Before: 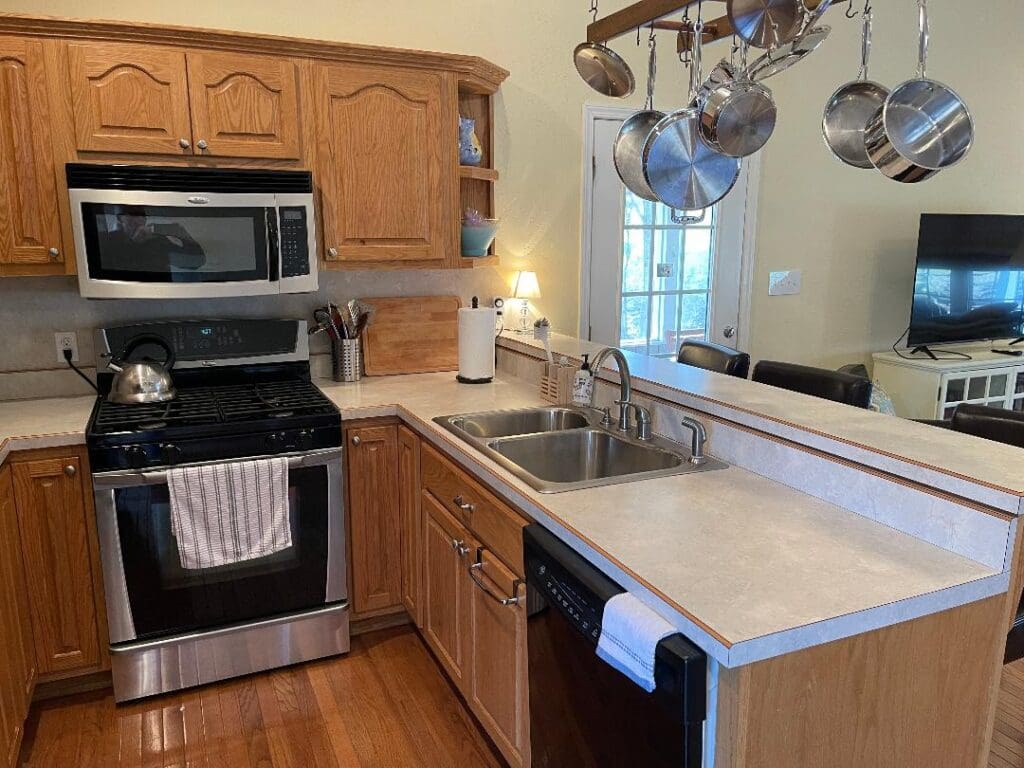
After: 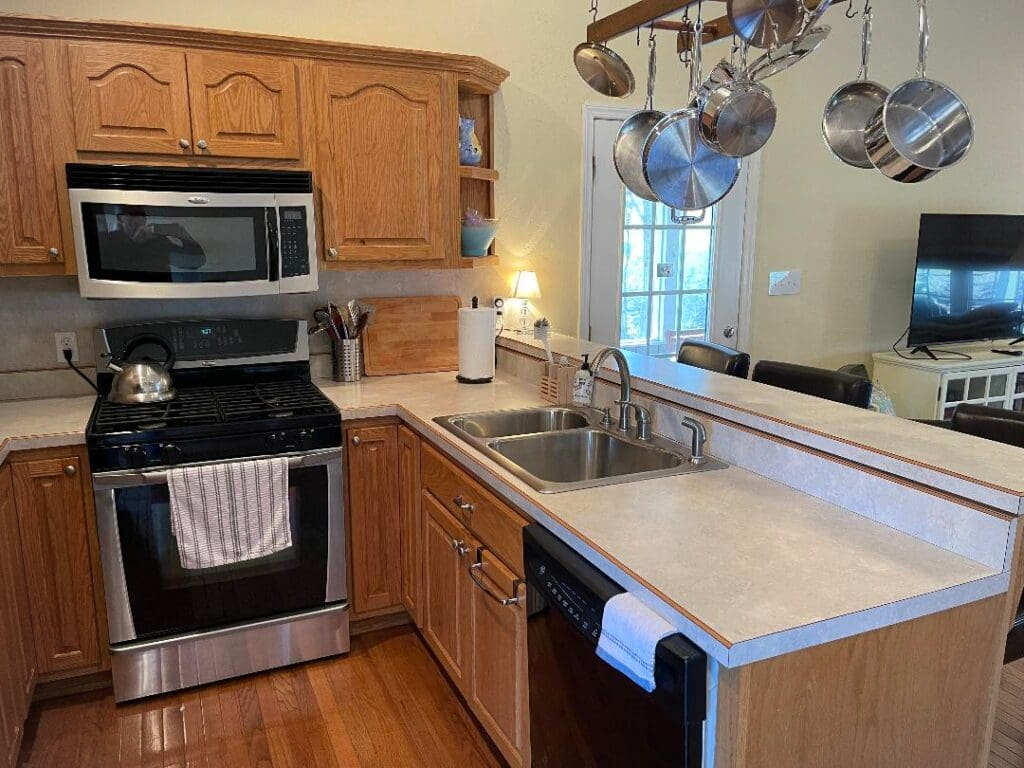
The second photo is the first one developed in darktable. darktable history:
color correction: saturation 1.11
vignetting: brightness -0.167
